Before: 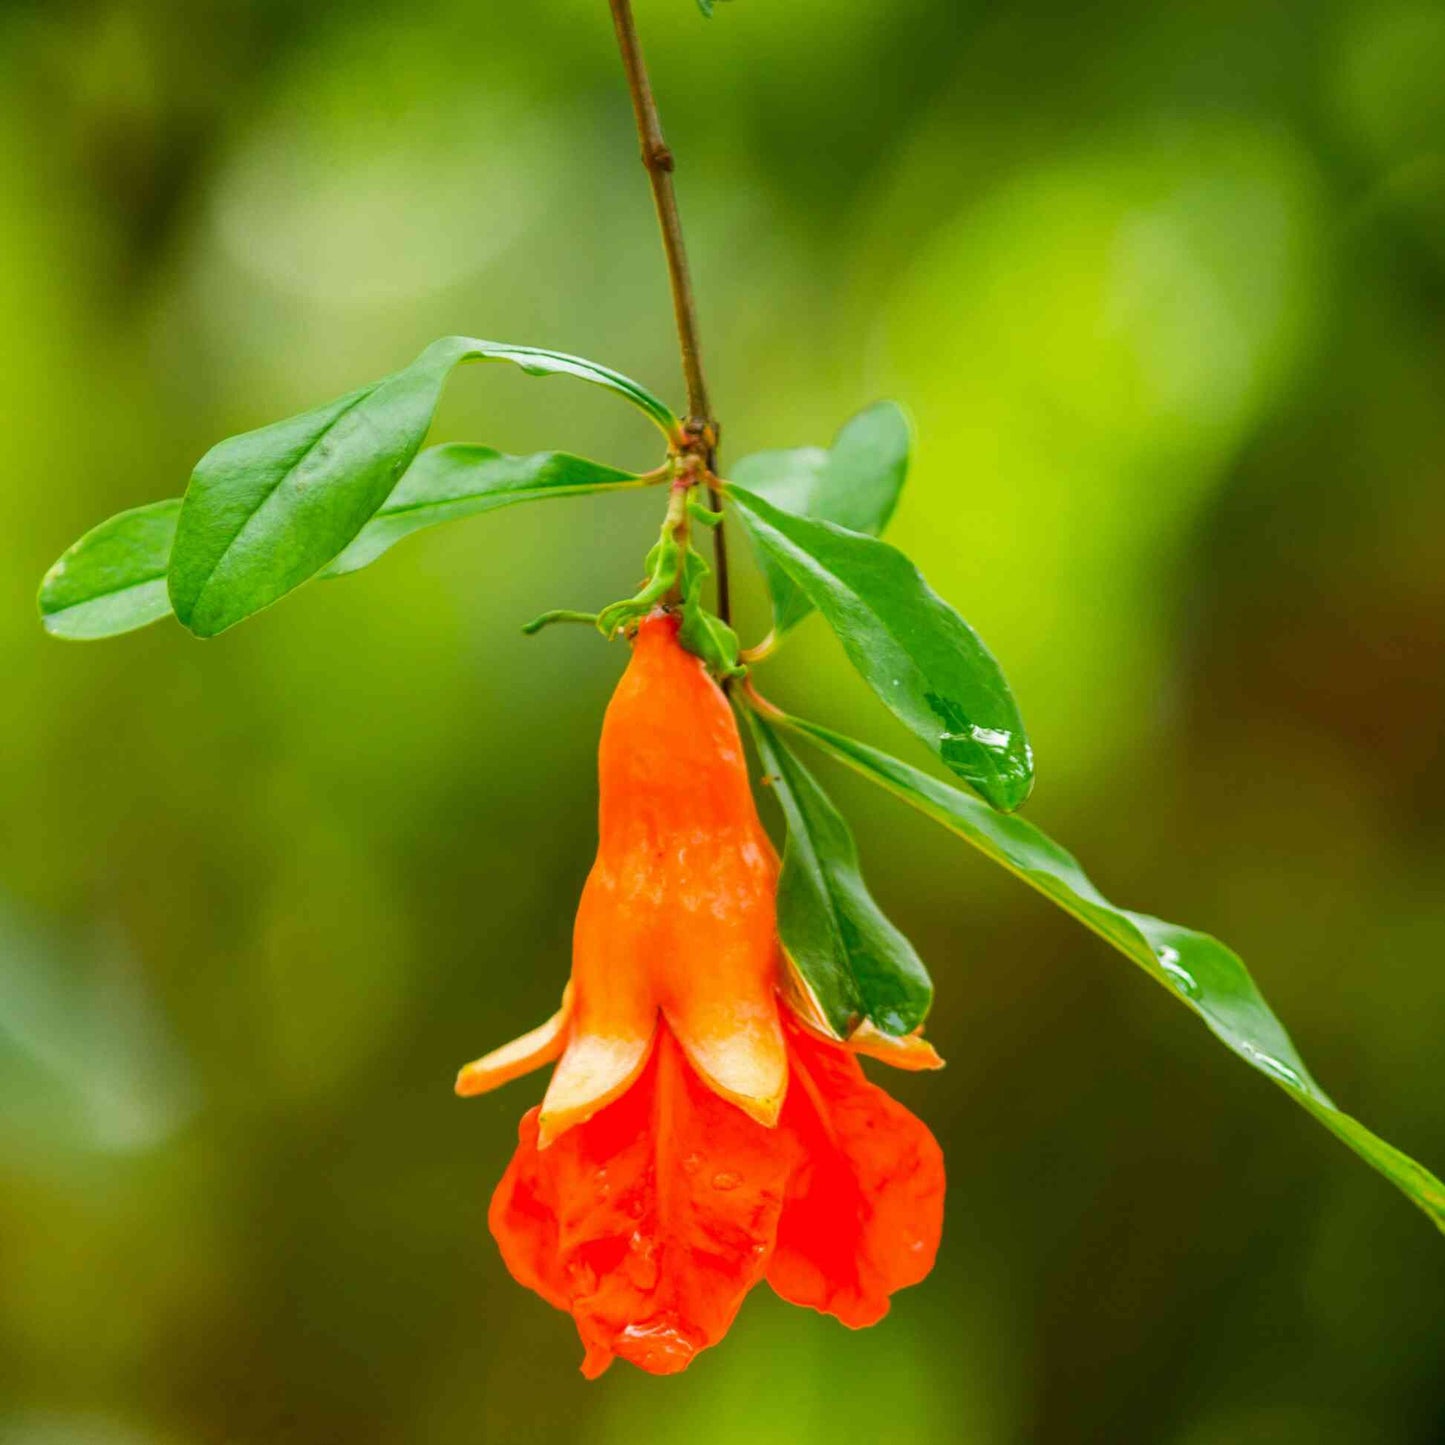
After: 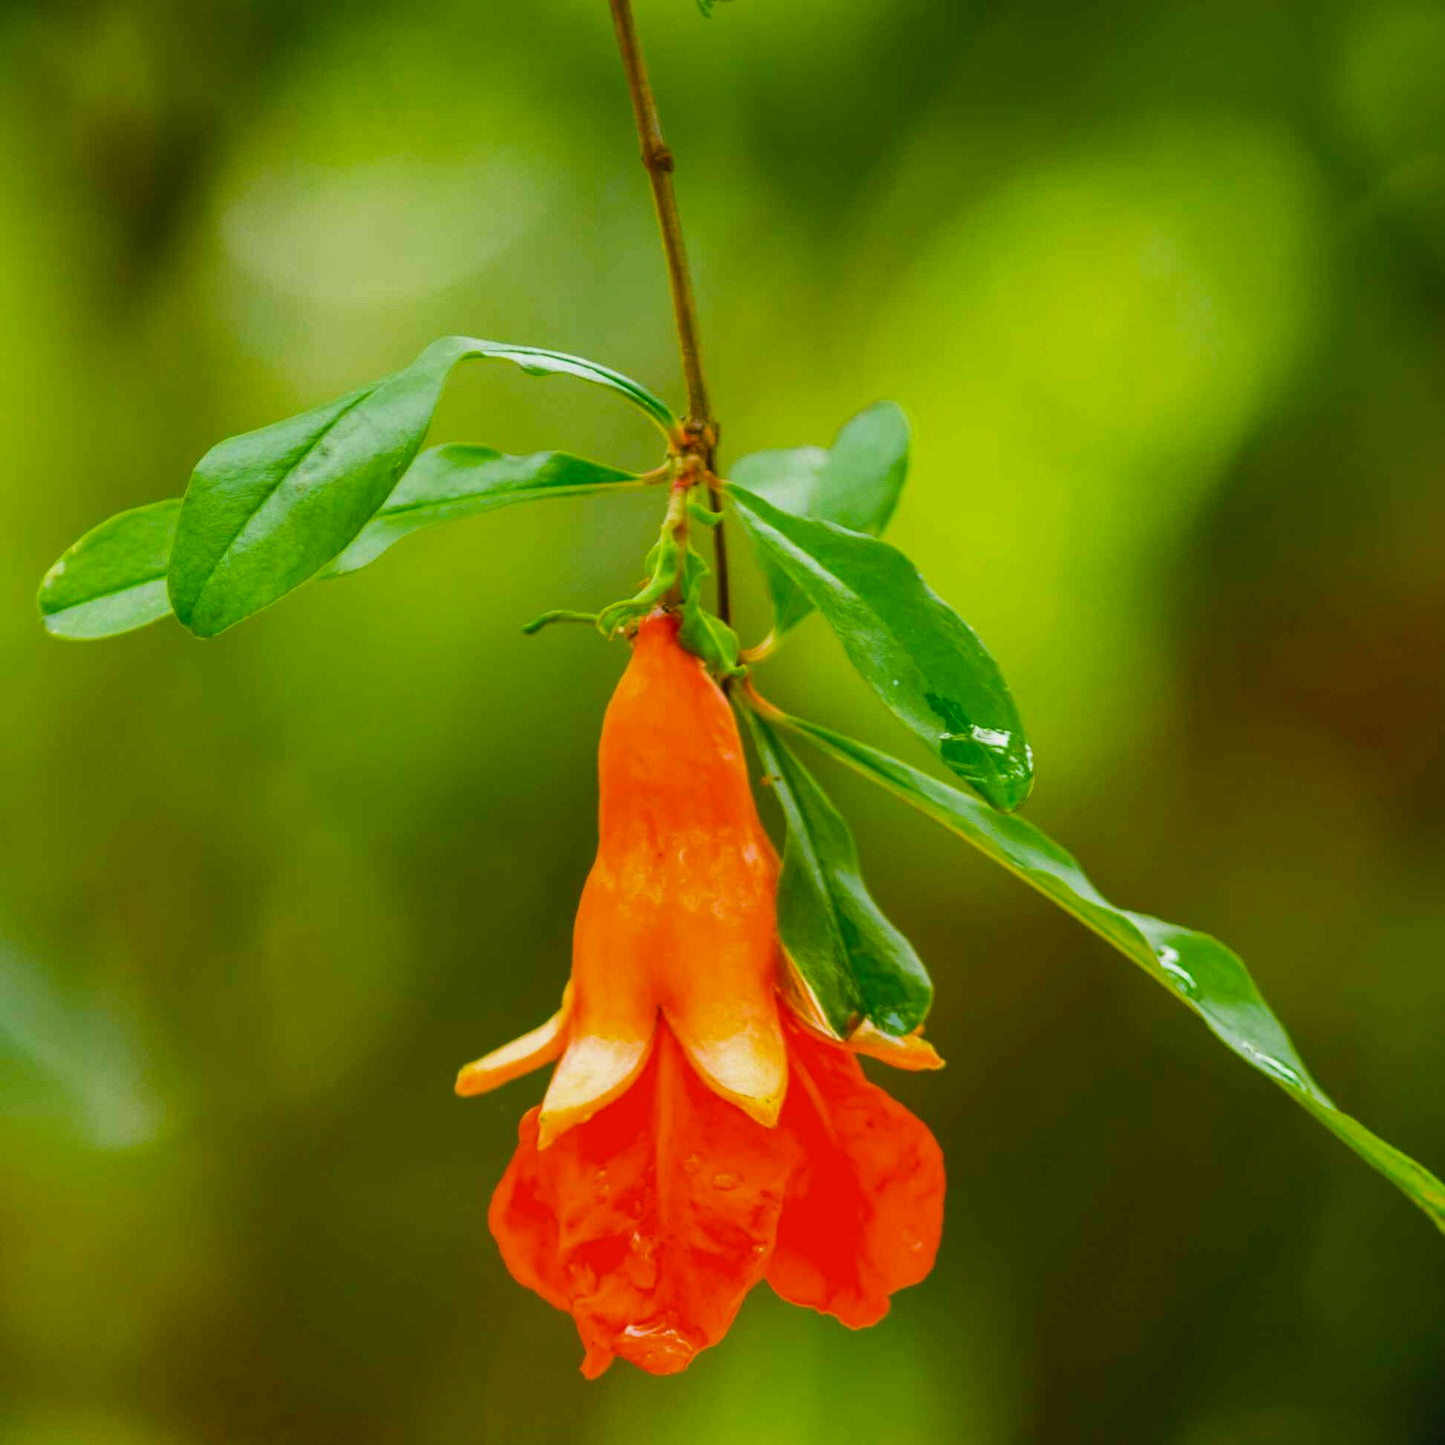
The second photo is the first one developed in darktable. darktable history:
contrast brightness saturation: contrast -0.089, brightness -0.037, saturation -0.108
color balance rgb: perceptual saturation grading › global saturation 20%, perceptual saturation grading › highlights -13.969%, perceptual saturation grading › shadows 49.227%, global vibrance 20%
